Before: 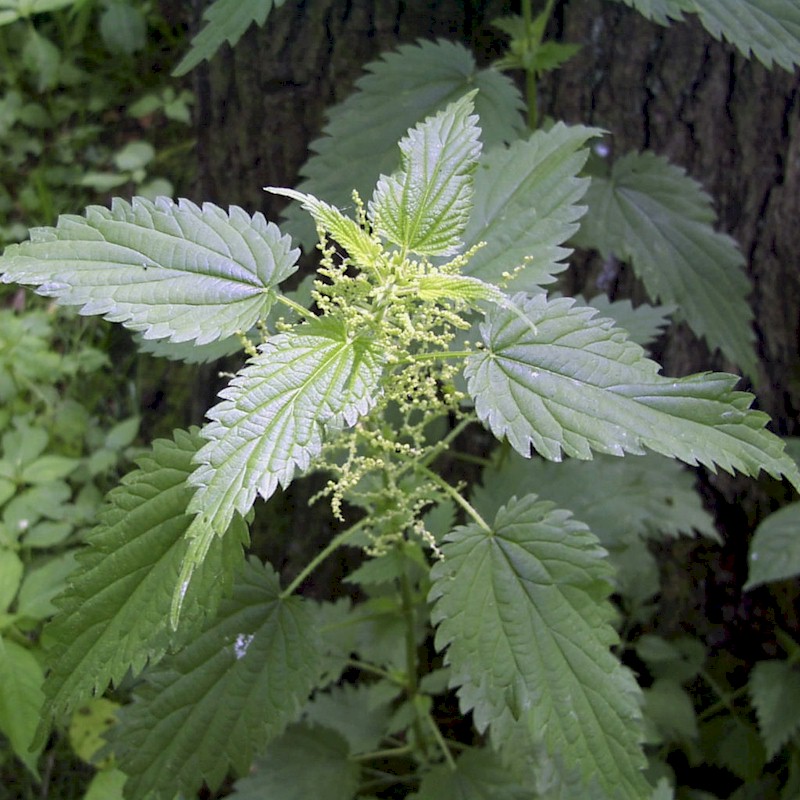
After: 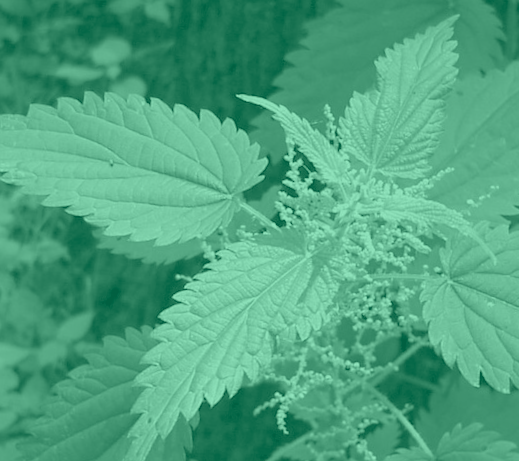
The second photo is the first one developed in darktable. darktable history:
crop and rotate: angle -4.99°, left 2.122%, top 6.945%, right 27.566%, bottom 30.519%
color zones: curves: ch2 [(0, 0.5) (0.143, 0.5) (0.286, 0.489) (0.415, 0.421) (0.571, 0.5) (0.714, 0.5) (0.857, 0.5) (1, 0.5)]
tone equalizer: on, module defaults
colorize: hue 147.6°, saturation 65%, lightness 21.64%
